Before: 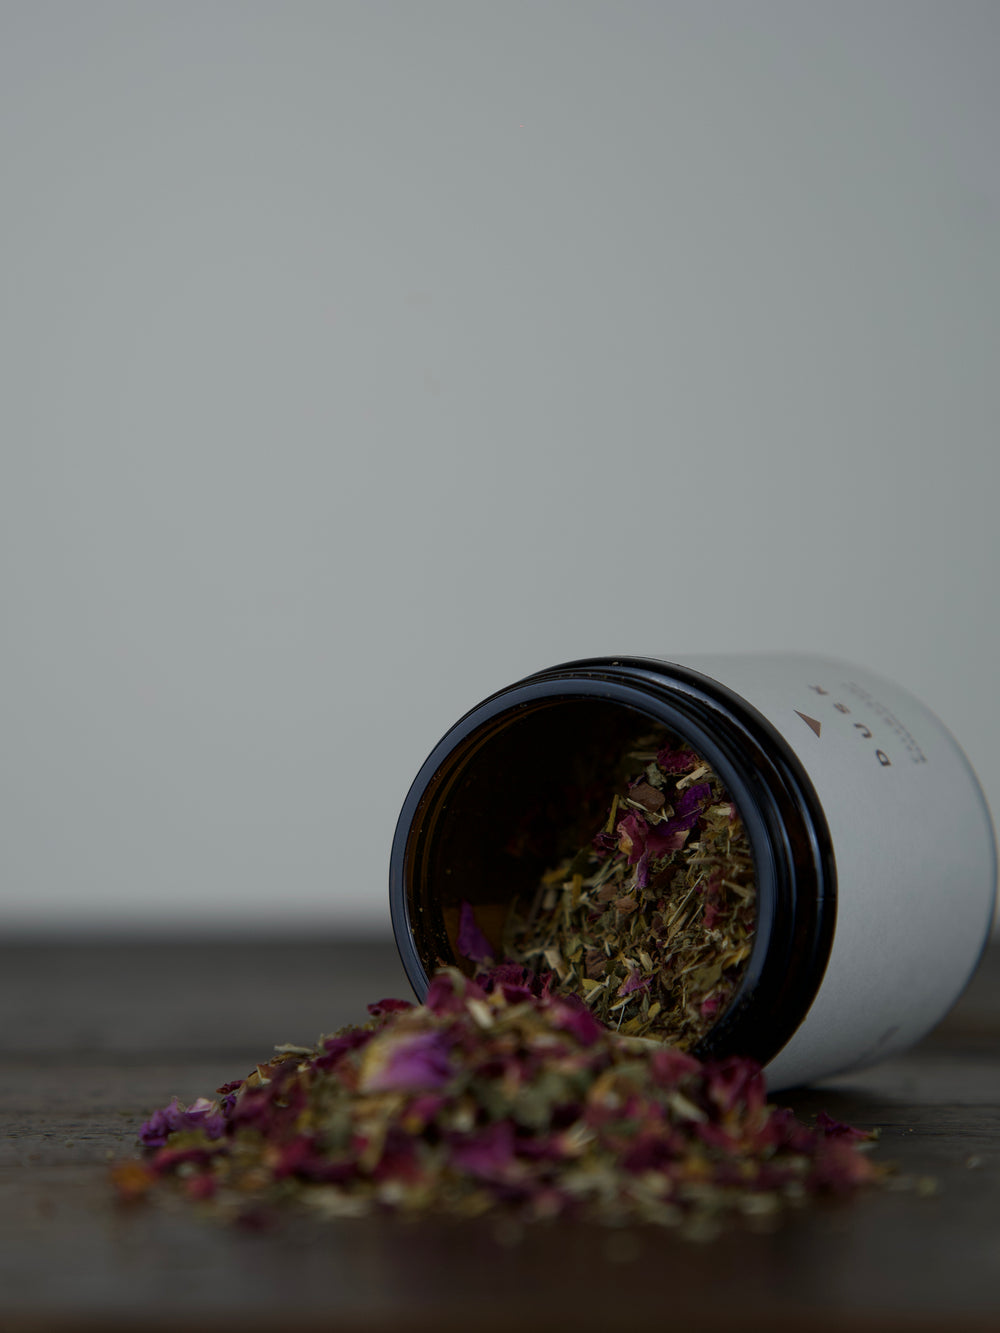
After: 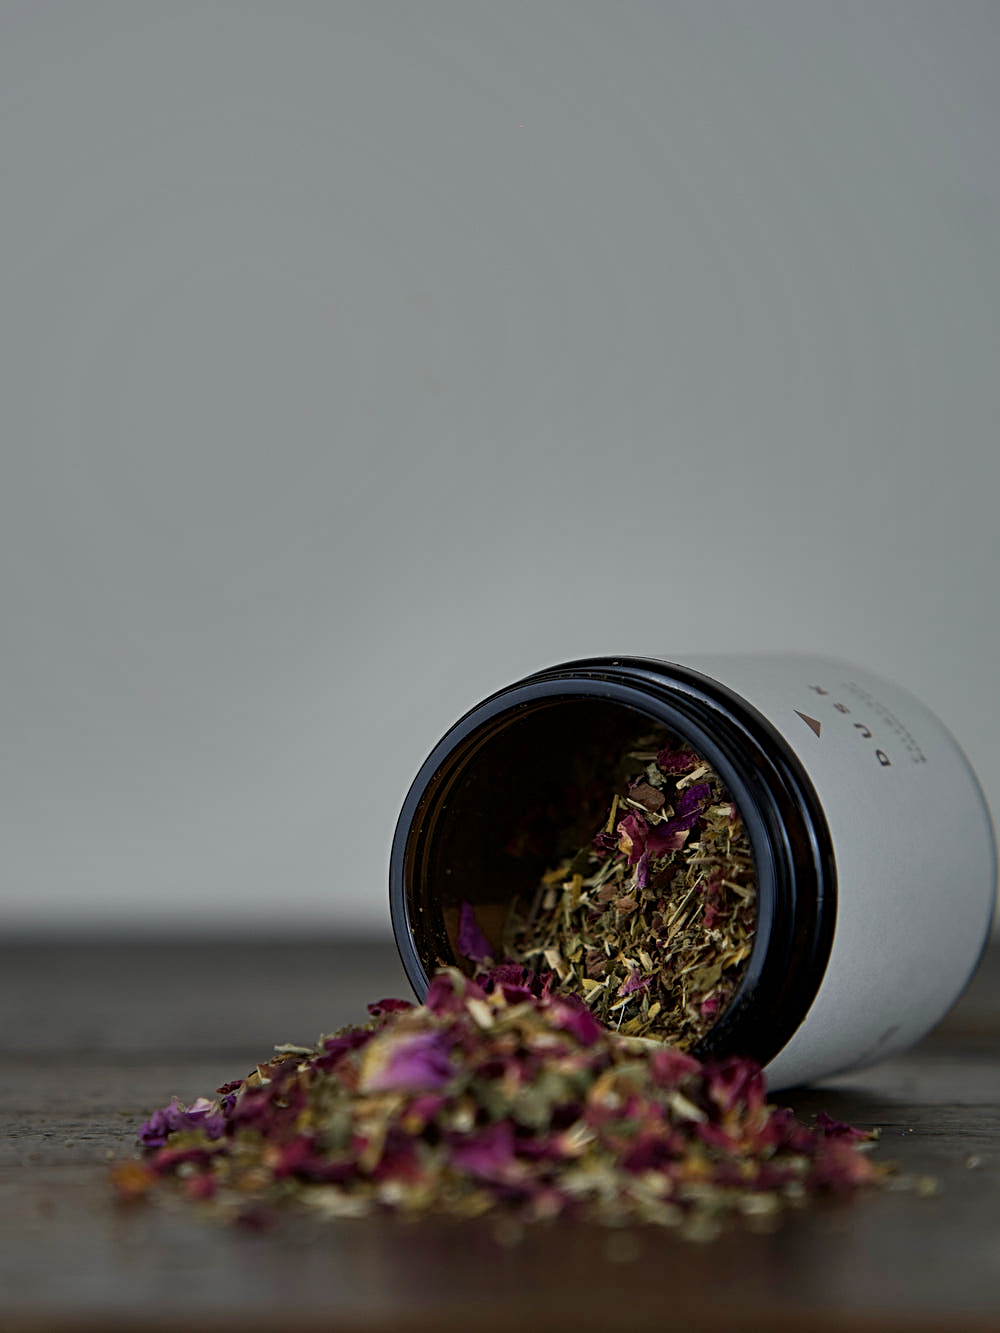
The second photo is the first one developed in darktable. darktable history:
sharpen: radius 3.119
shadows and highlights: white point adjustment 0.1, highlights -70, soften with gaussian
